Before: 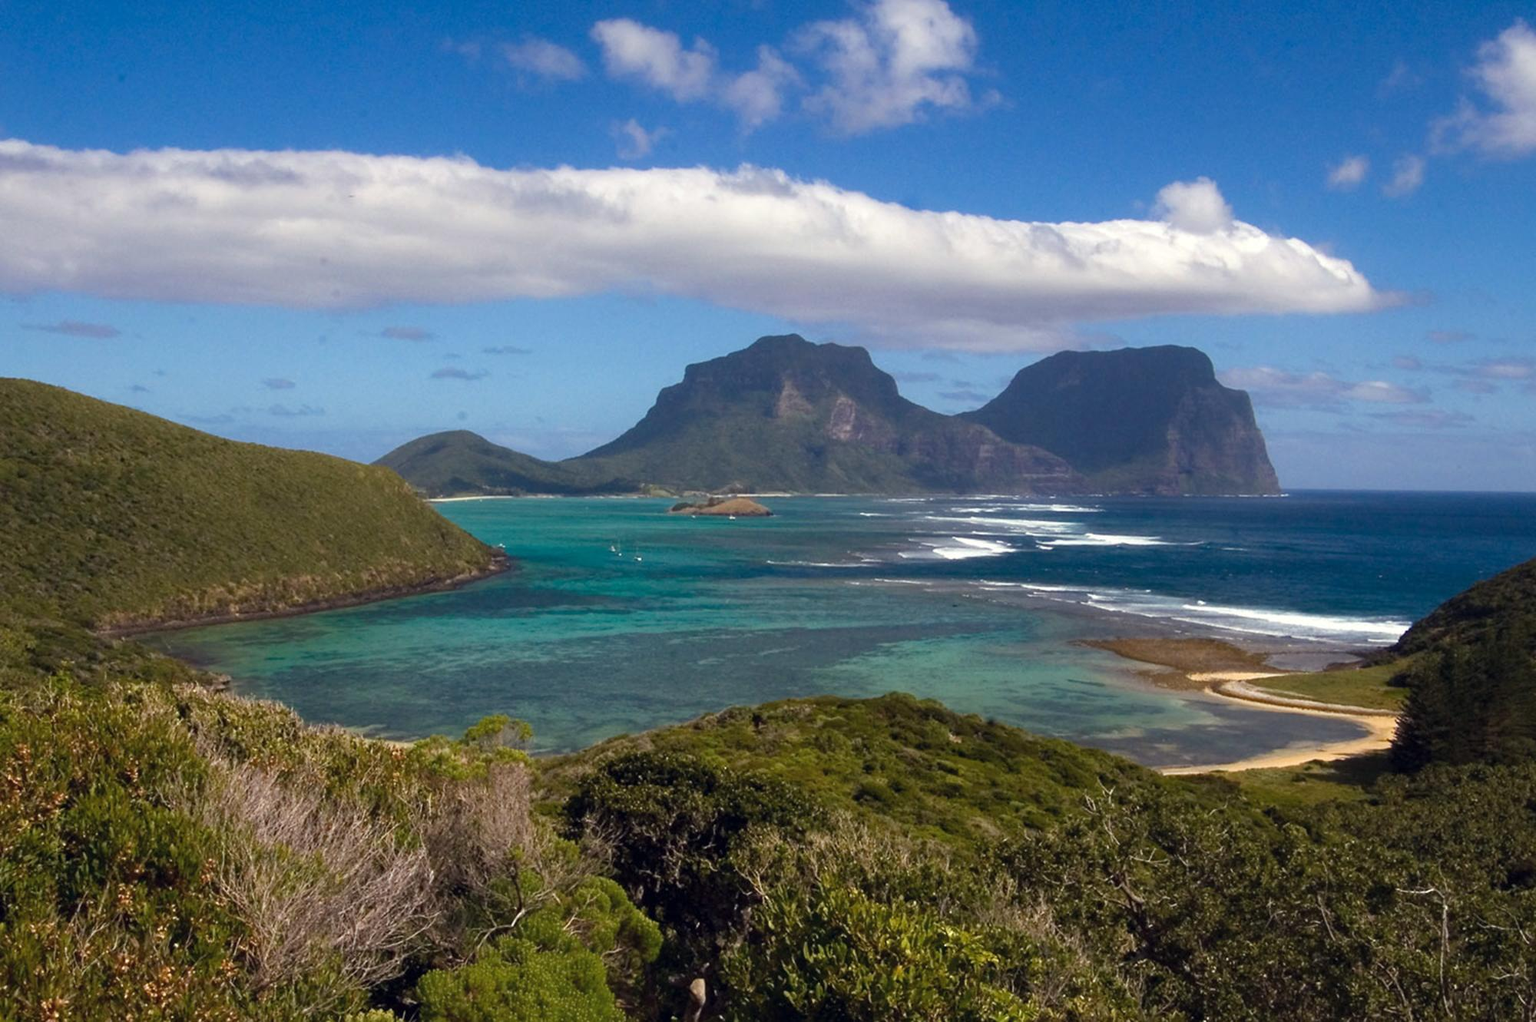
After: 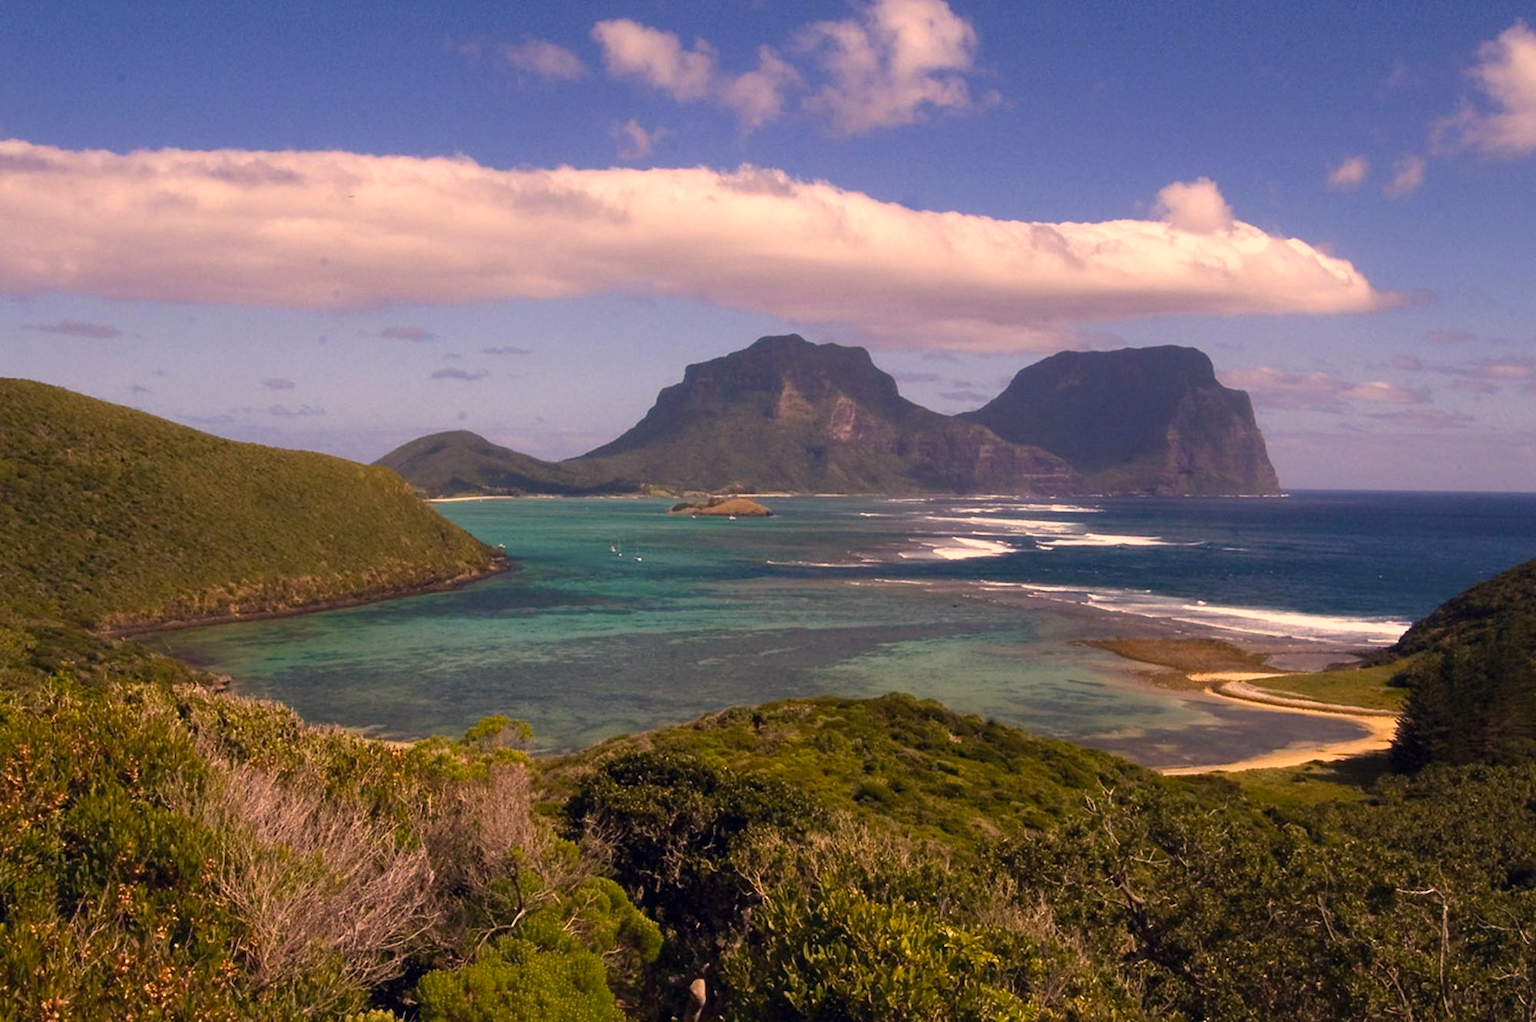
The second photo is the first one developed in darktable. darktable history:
color correction: highlights a* 21.93, highlights b* 21.82
